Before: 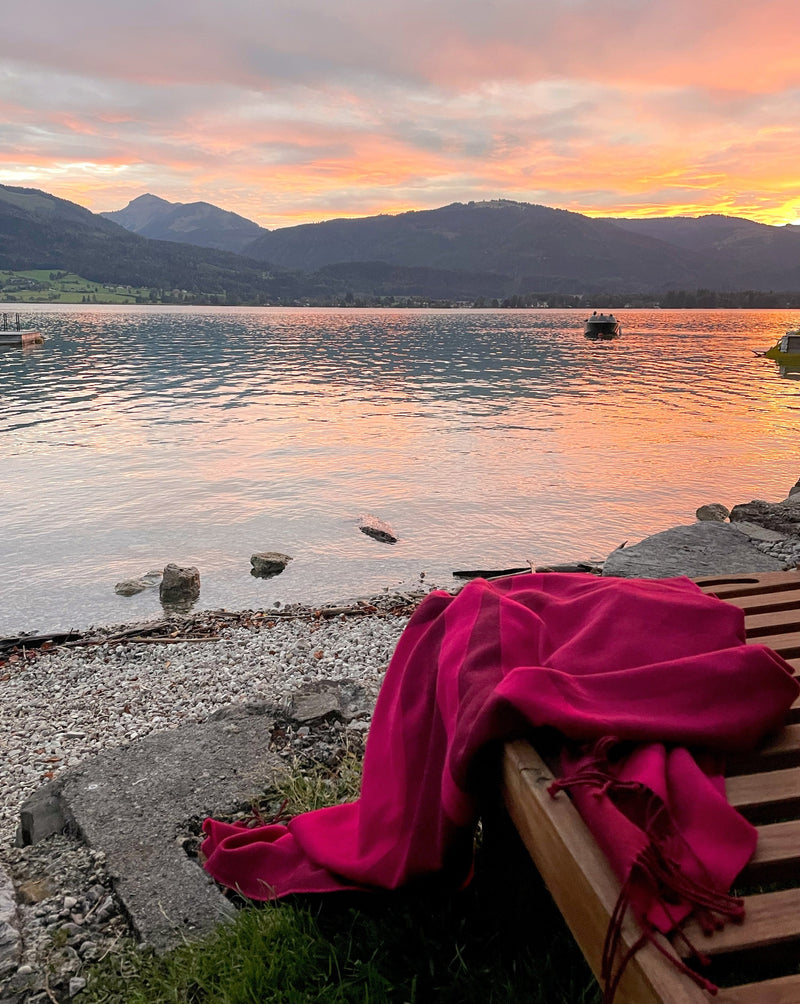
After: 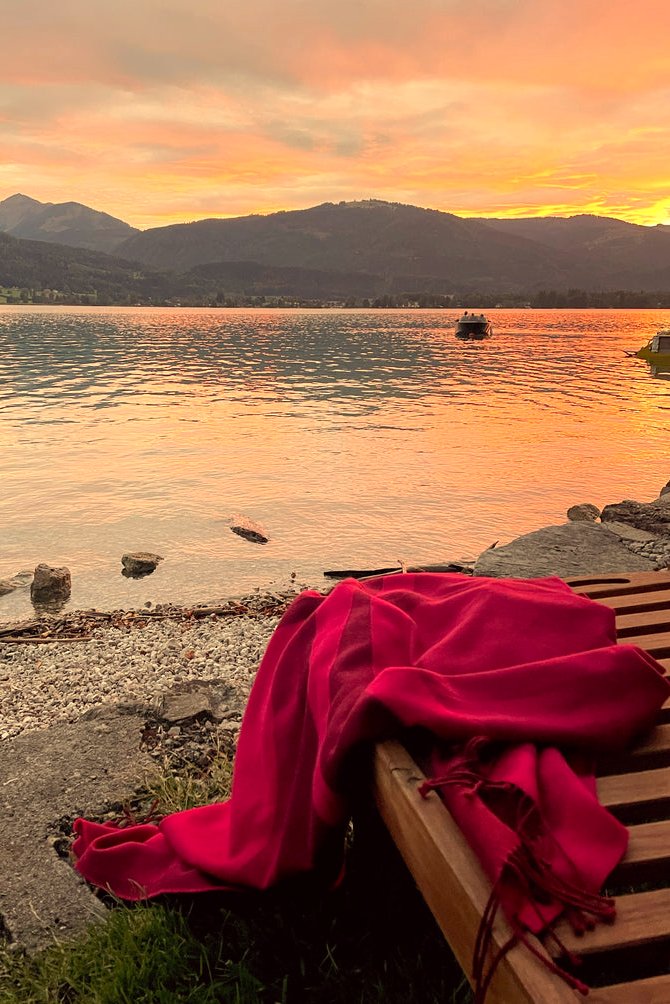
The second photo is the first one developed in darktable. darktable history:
white balance: red 1.138, green 0.996, blue 0.812
crop: left 16.145%
color correction: highlights a* -0.95, highlights b* 4.5, shadows a* 3.55
